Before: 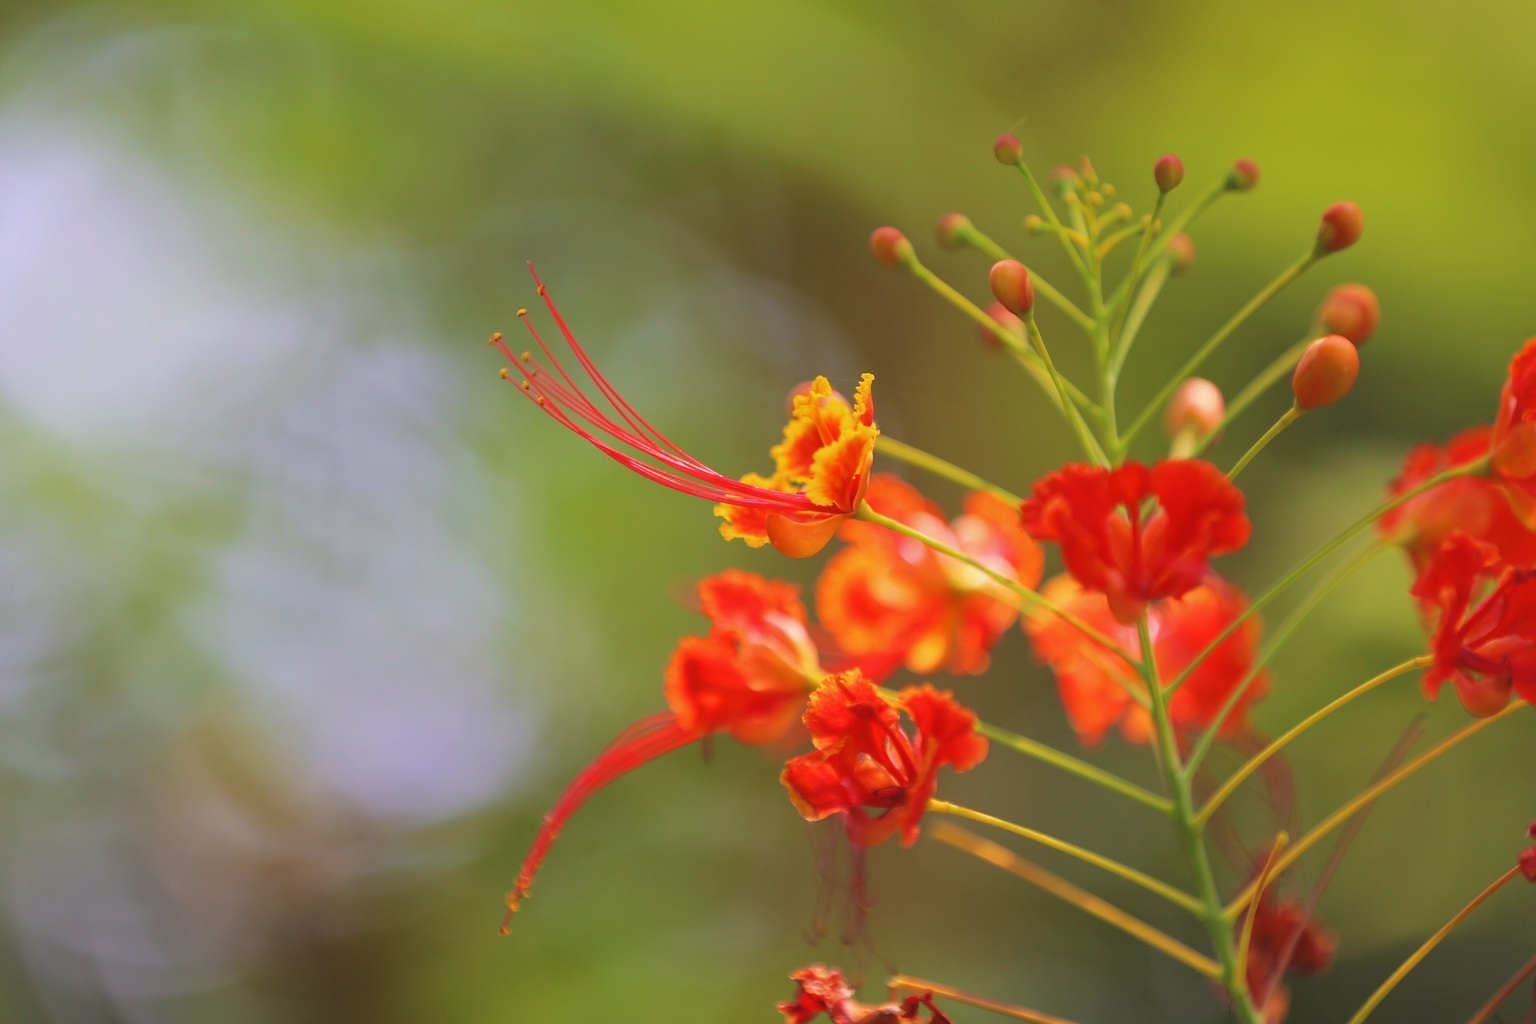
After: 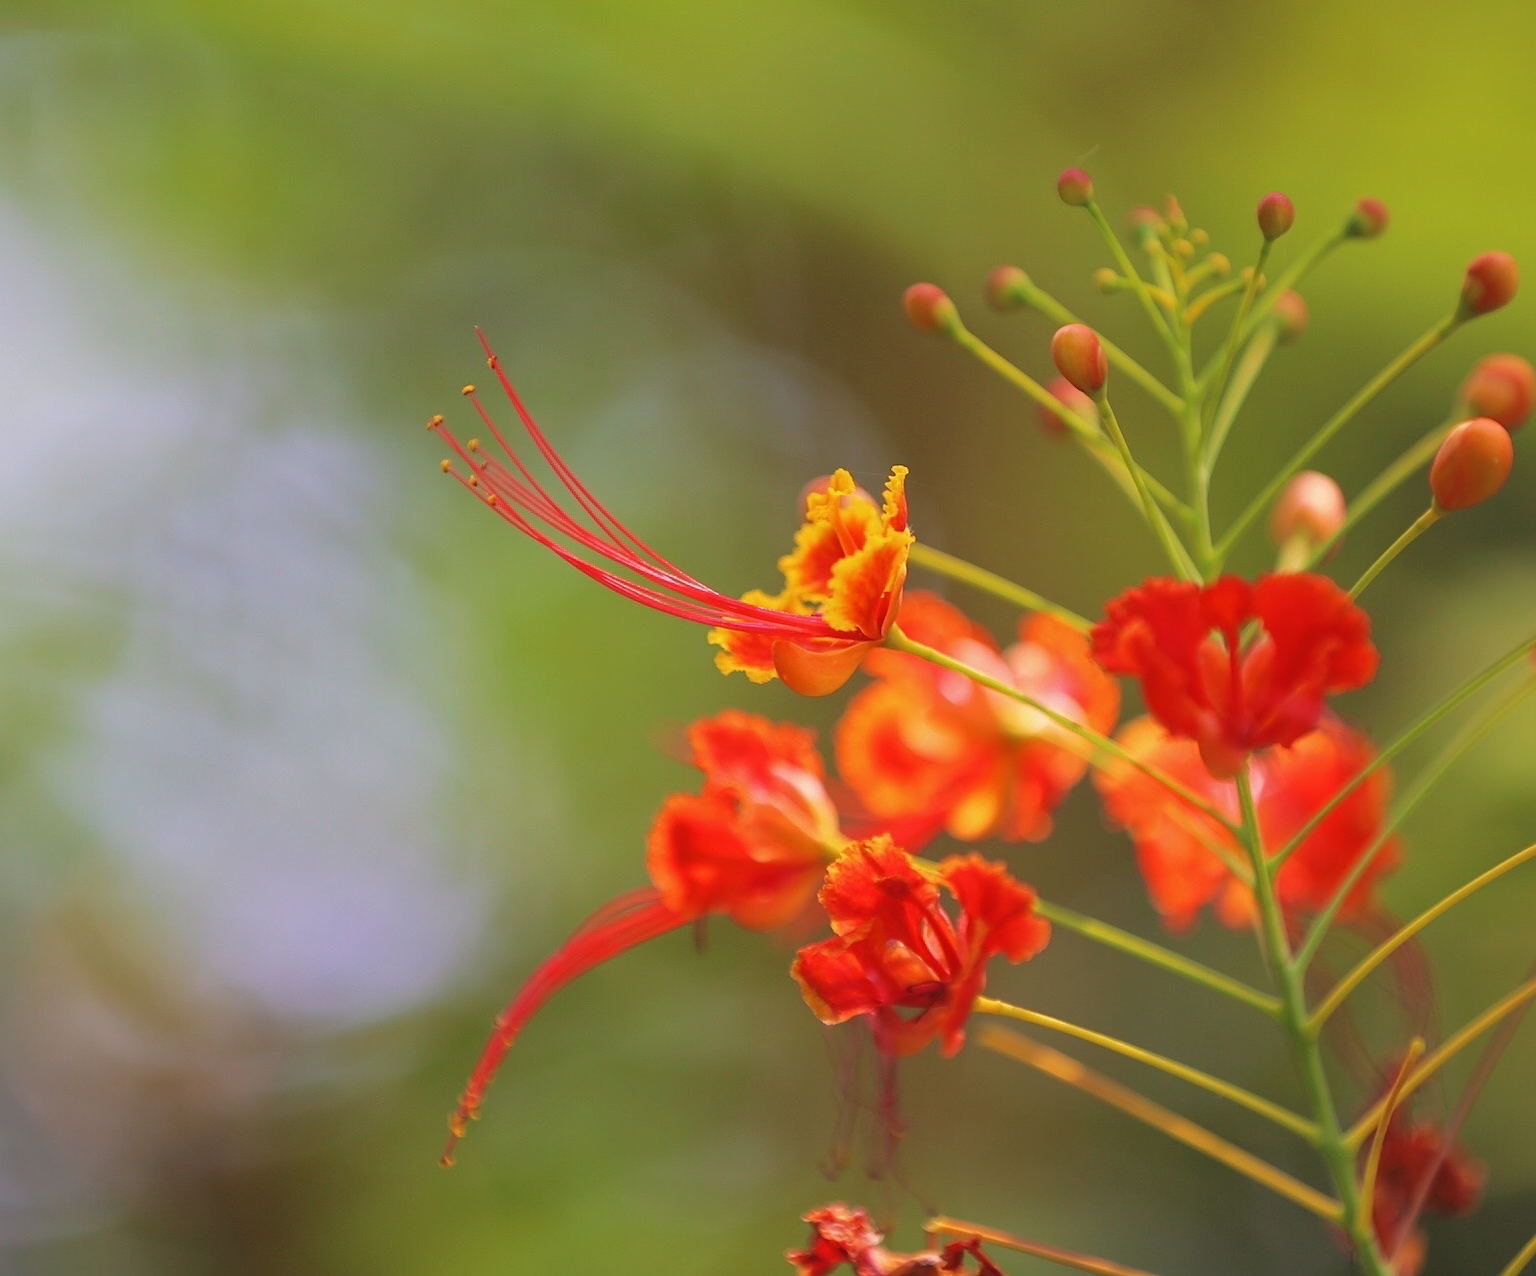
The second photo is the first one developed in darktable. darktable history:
sharpen: amount 0.211
crop and rotate: left 9.546%, right 10.262%
